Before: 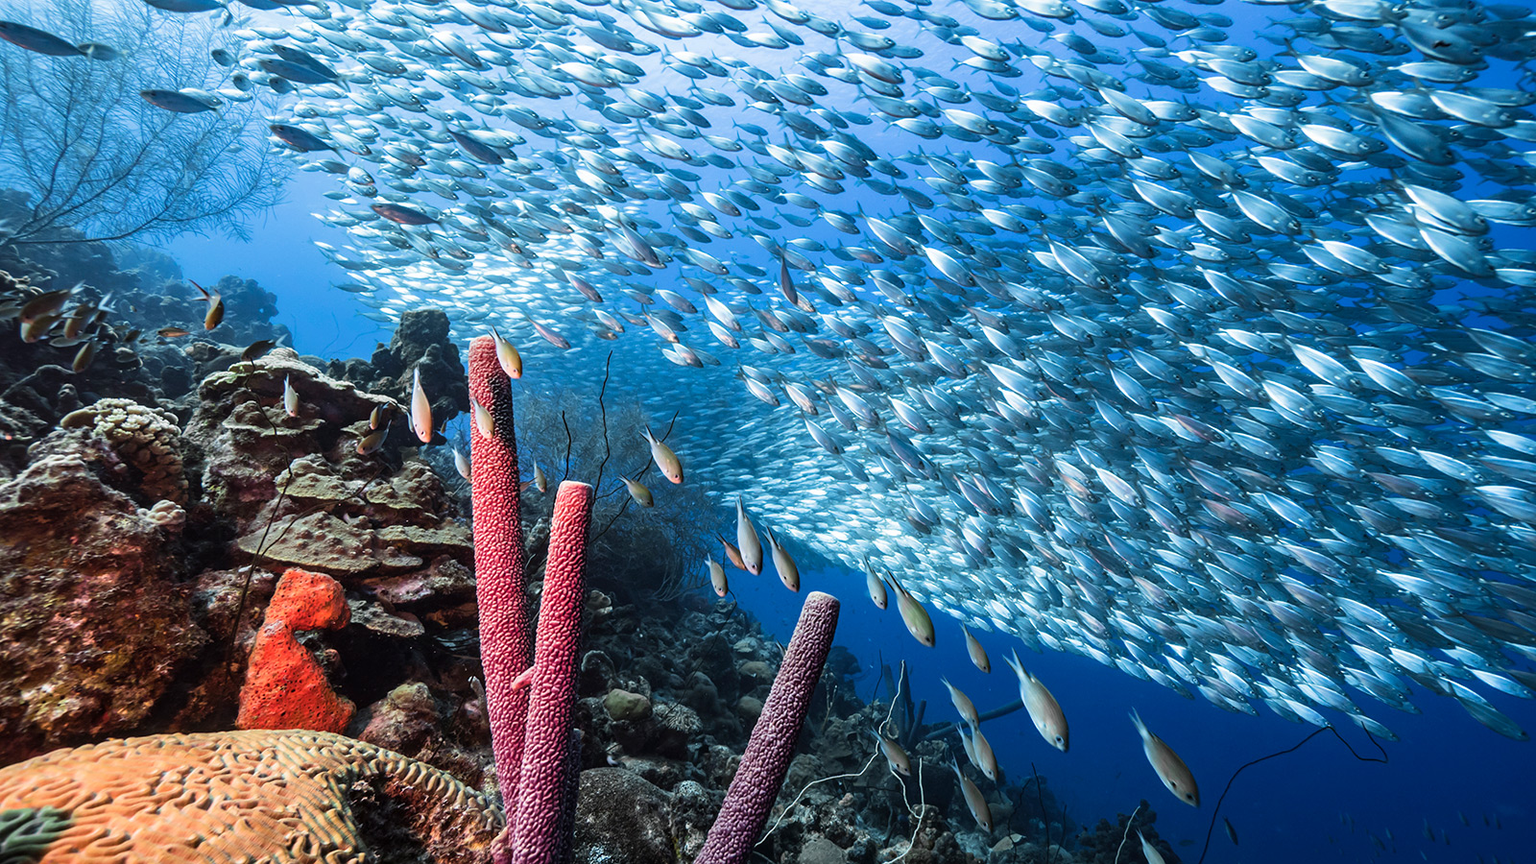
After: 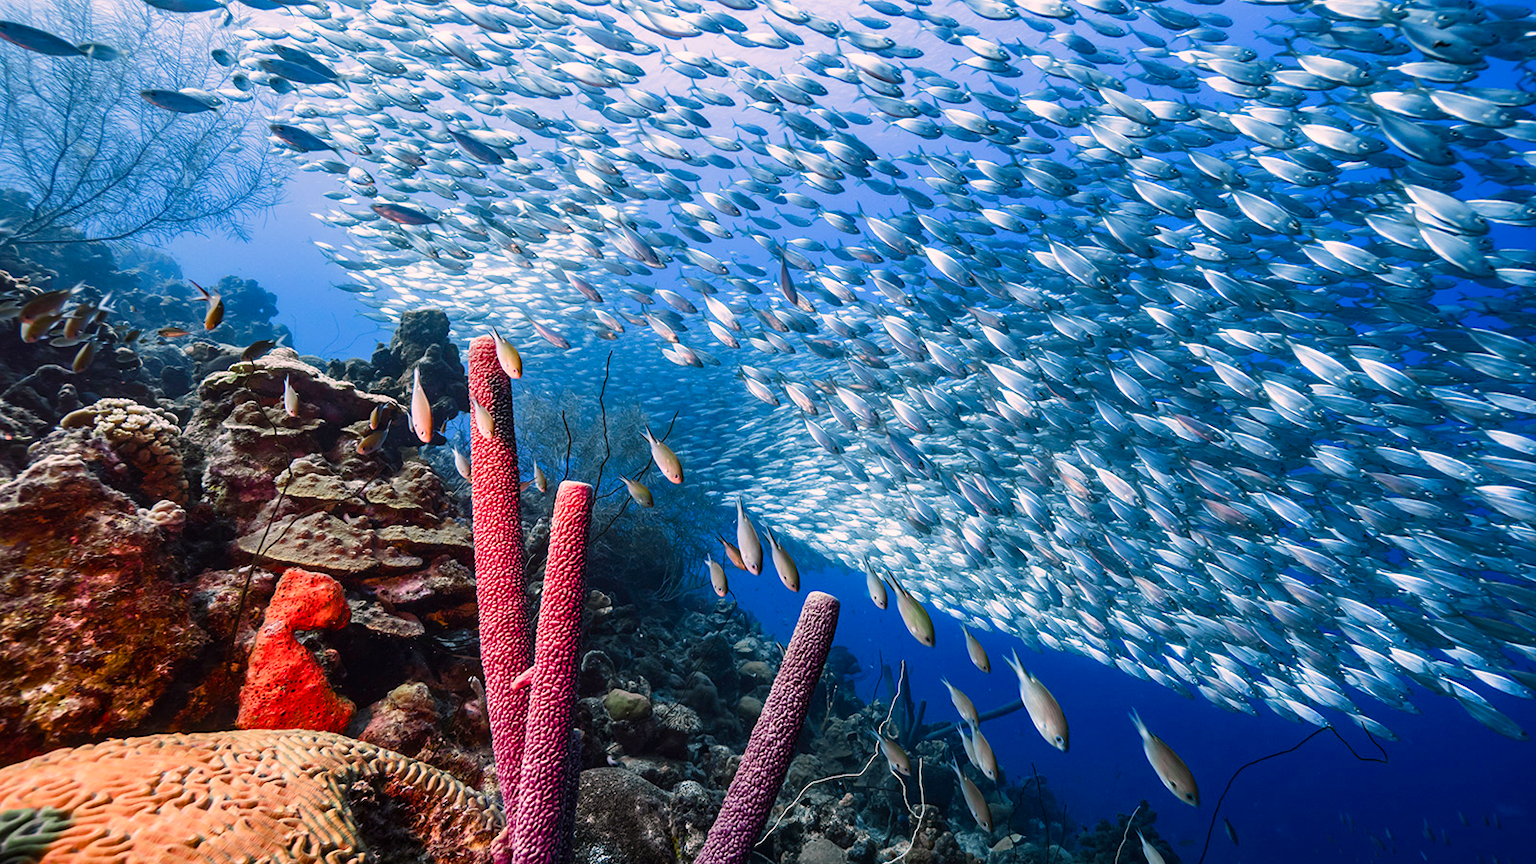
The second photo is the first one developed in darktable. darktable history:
color correction: highlights a* 12.2, highlights b* 5.62
color balance rgb: linear chroma grading › global chroma 8.777%, perceptual saturation grading › global saturation 25.17%, perceptual saturation grading › highlights -50.483%, perceptual saturation grading › shadows 30.616%, global vibrance 6.196%
